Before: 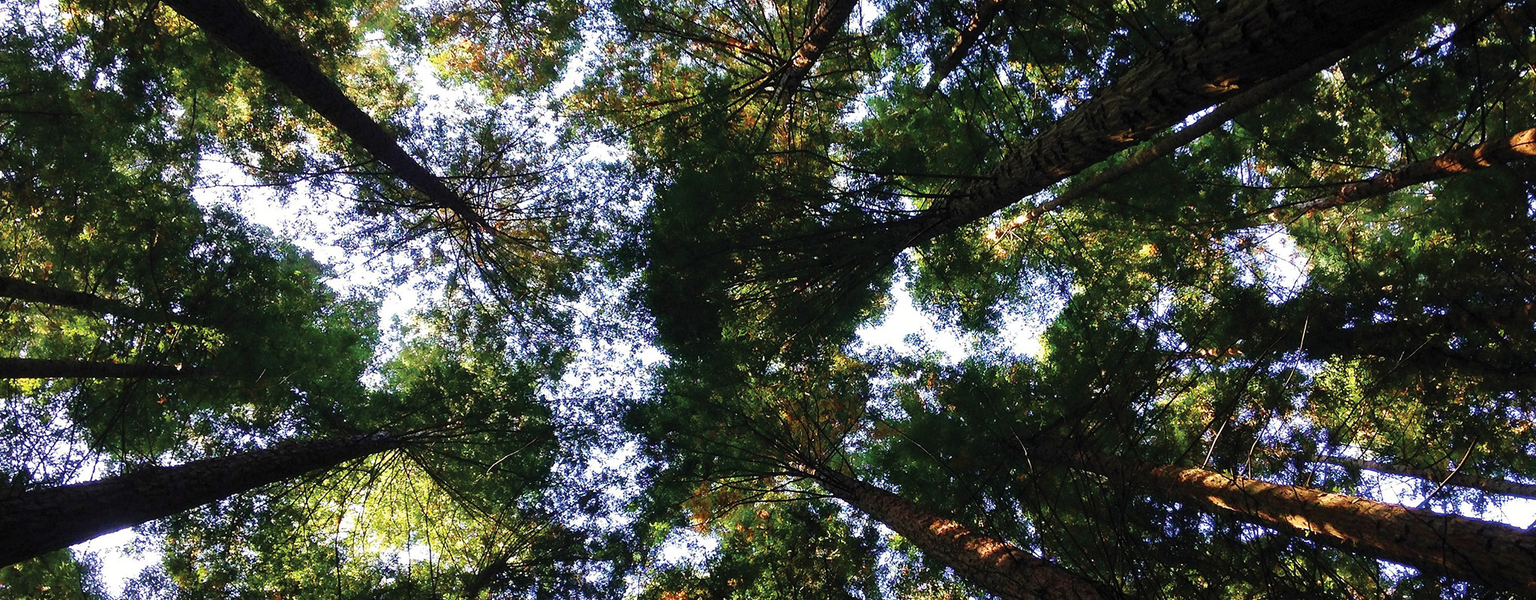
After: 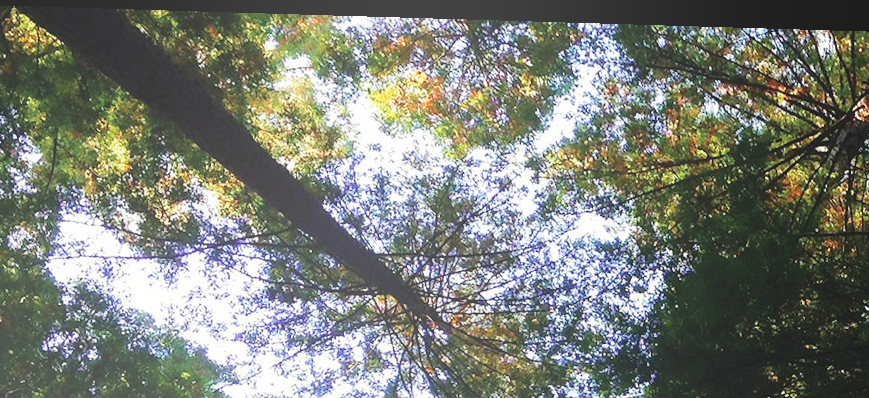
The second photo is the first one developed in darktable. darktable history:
rotate and perspective: rotation 1.72°, automatic cropping off
bloom: size 38%, threshold 95%, strength 30%
crop and rotate: left 10.817%, top 0.062%, right 47.194%, bottom 53.626%
